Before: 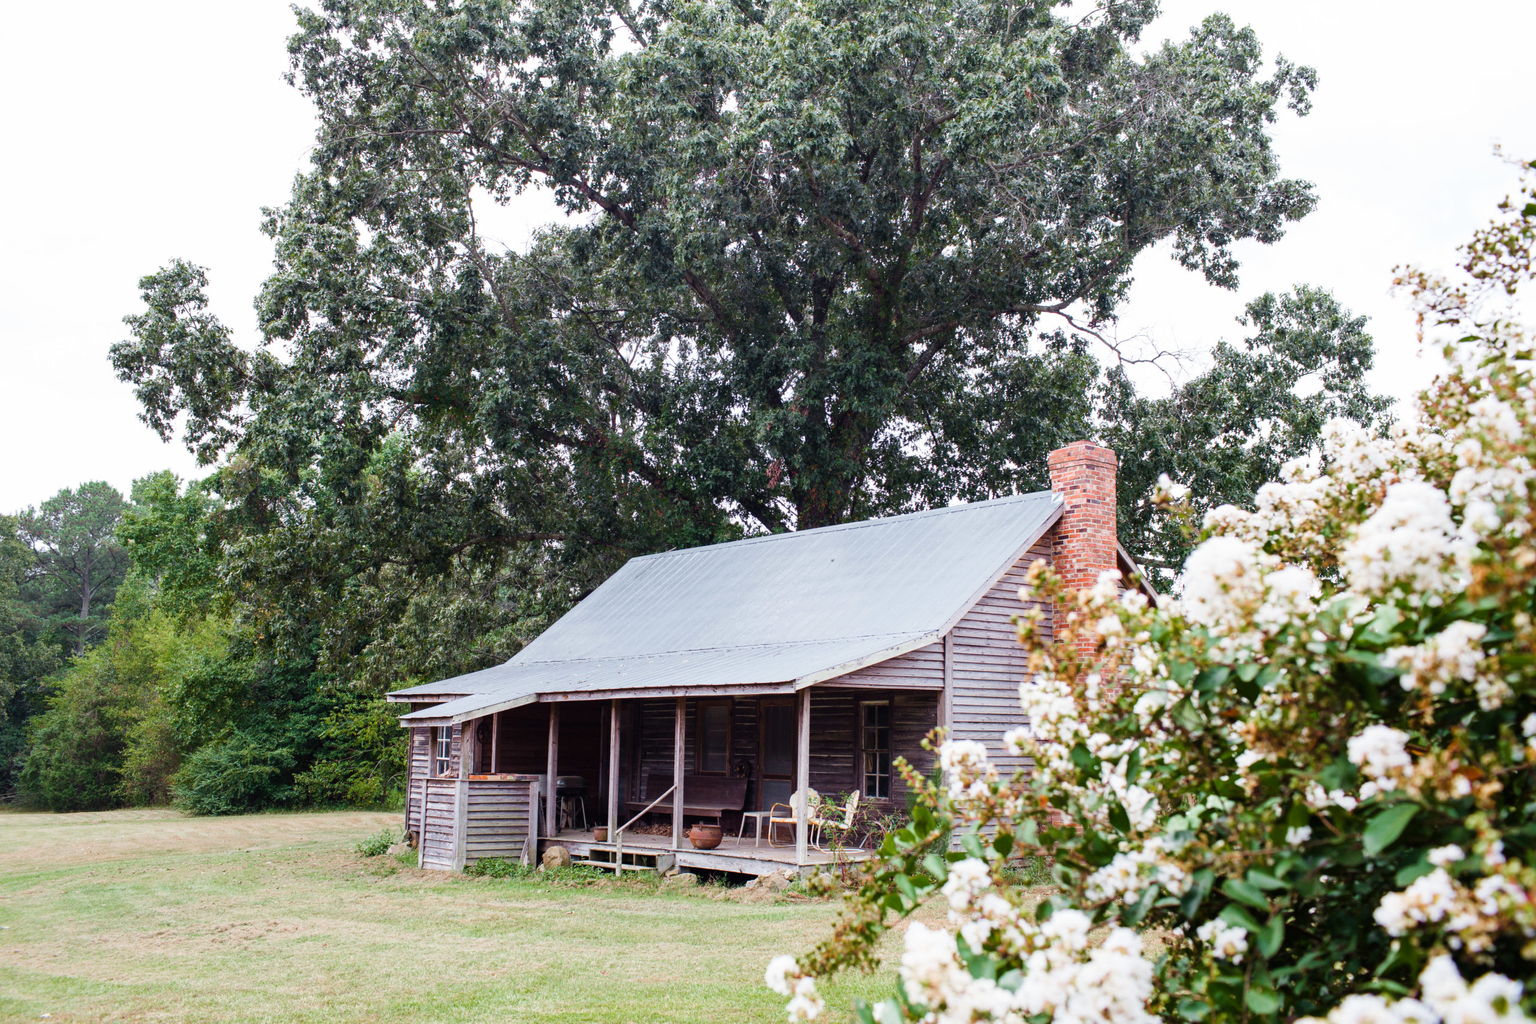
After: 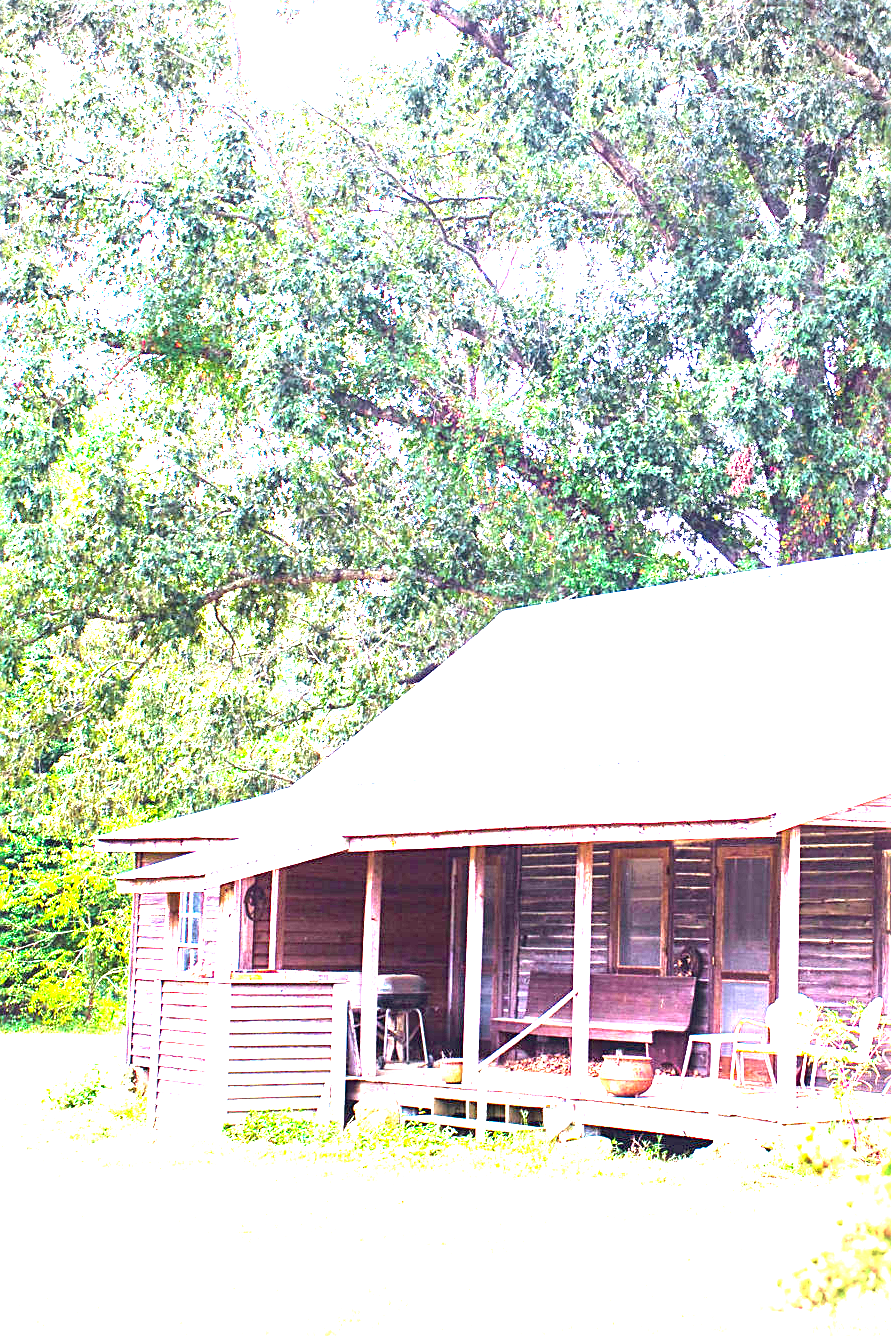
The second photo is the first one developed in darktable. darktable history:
crop and rotate: left 21.508%, top 18.736%, right 43.685%, bottom 2.967%
contrast brightness saturation: contrast 0.093, saturation 0.275
exposure: black level correction 0, exposure 4.066 EV, compensate highlight preservation false
vignetting: on, module defaults
sharpen: amount 0.5
local contrast: mode bilateral grid, contrast 20, coarseness 51, detail 132%, midtone range 0.2
